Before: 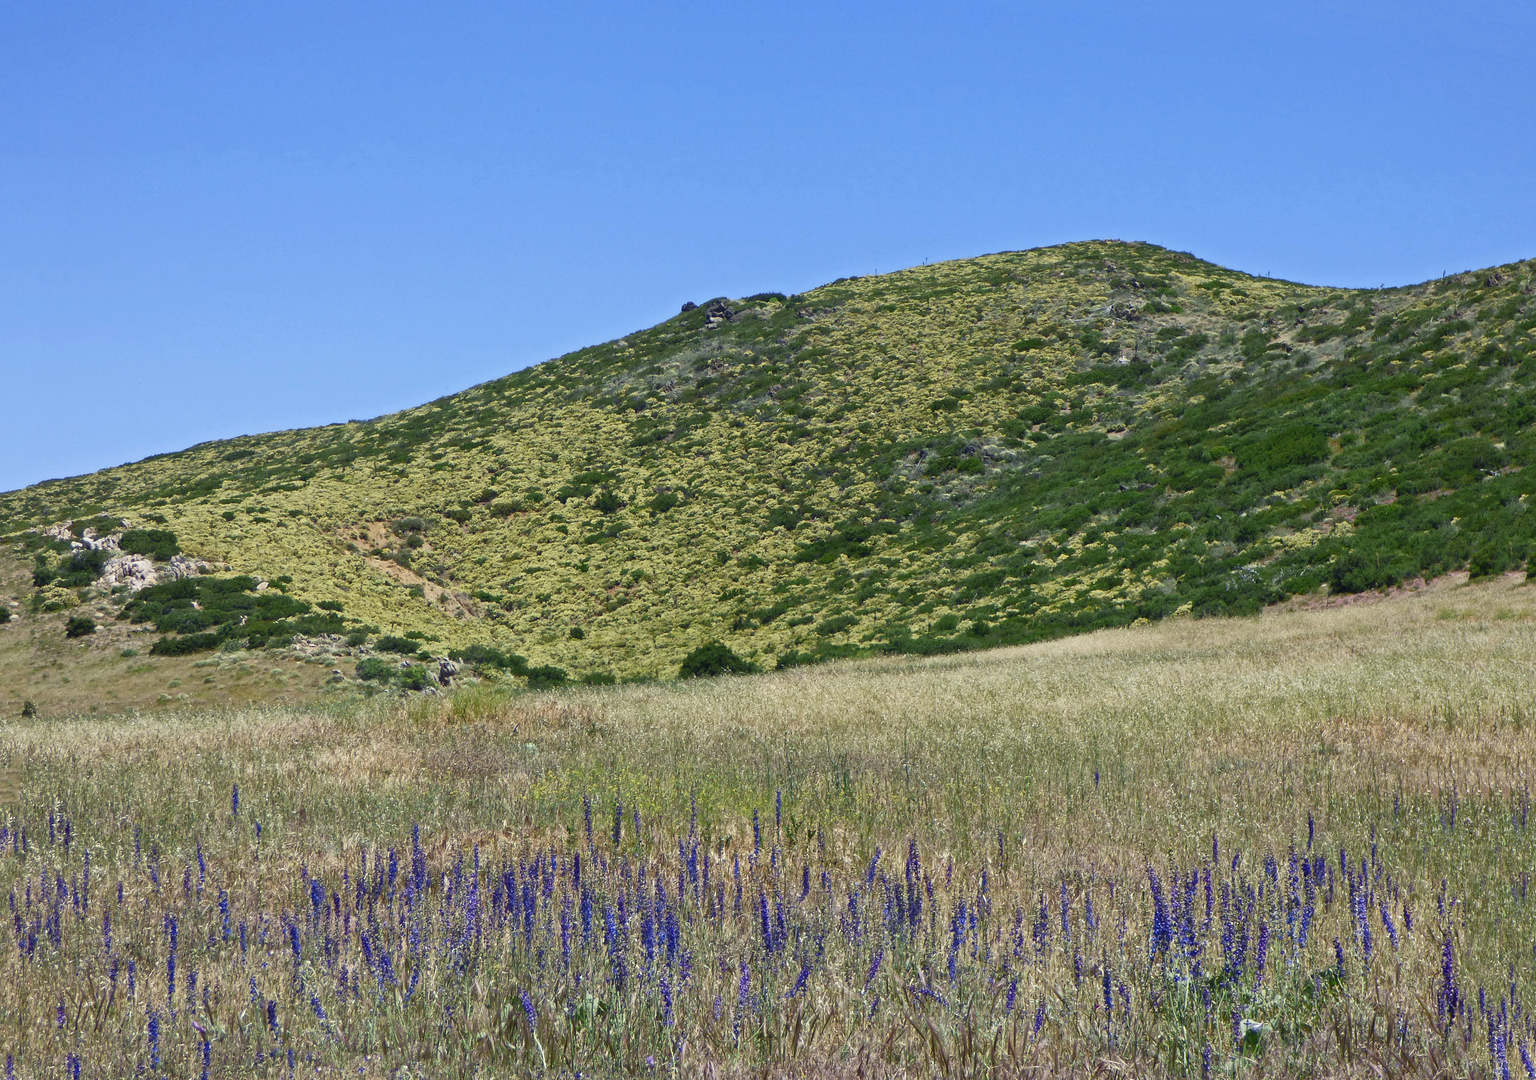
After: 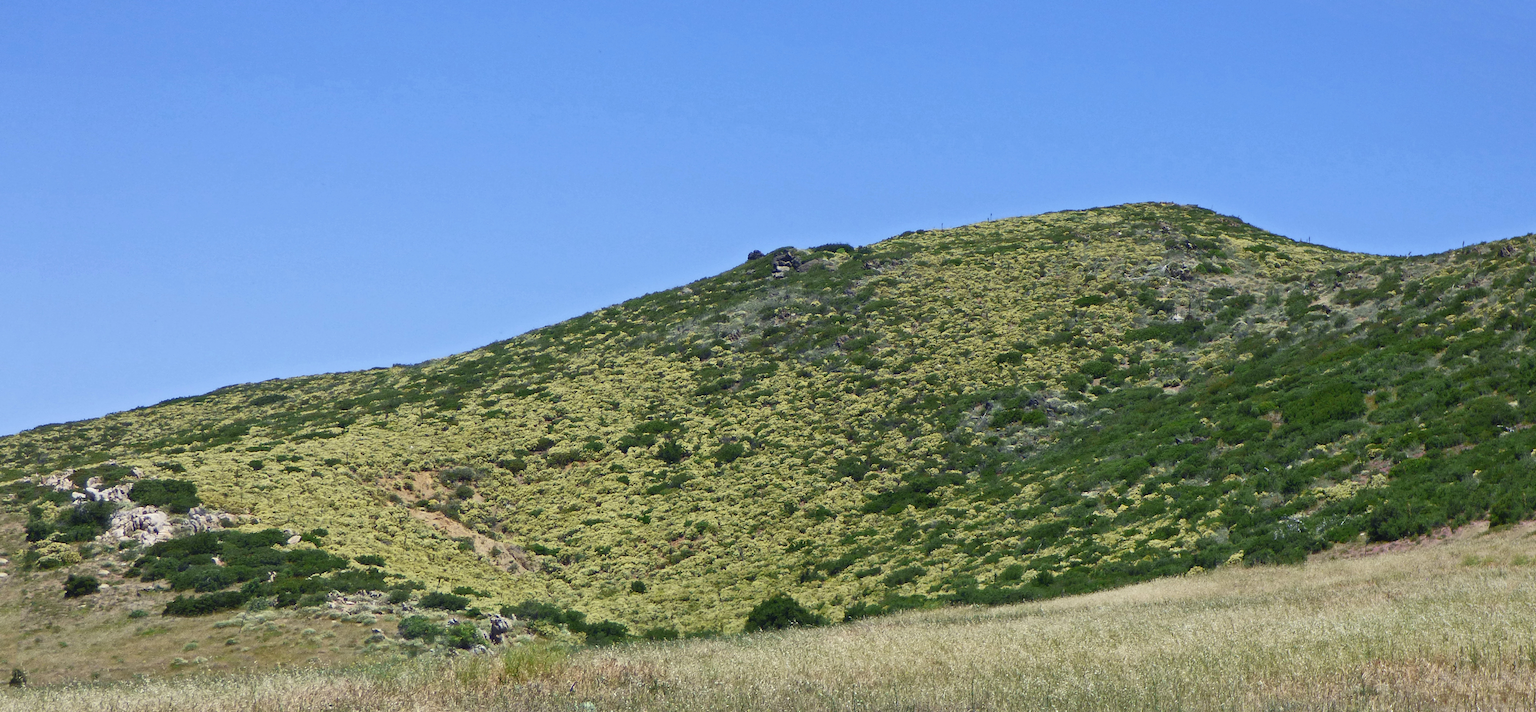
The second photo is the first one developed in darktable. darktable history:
rotate and perspective: rotation -0.013°, lens shift (vertical) -0.027, lens shift (horizontal) 0.178, crop left 0.016, crop right 0.989, crop top 0.082, crop bottom 0.918
crop: bottom 28.576%
